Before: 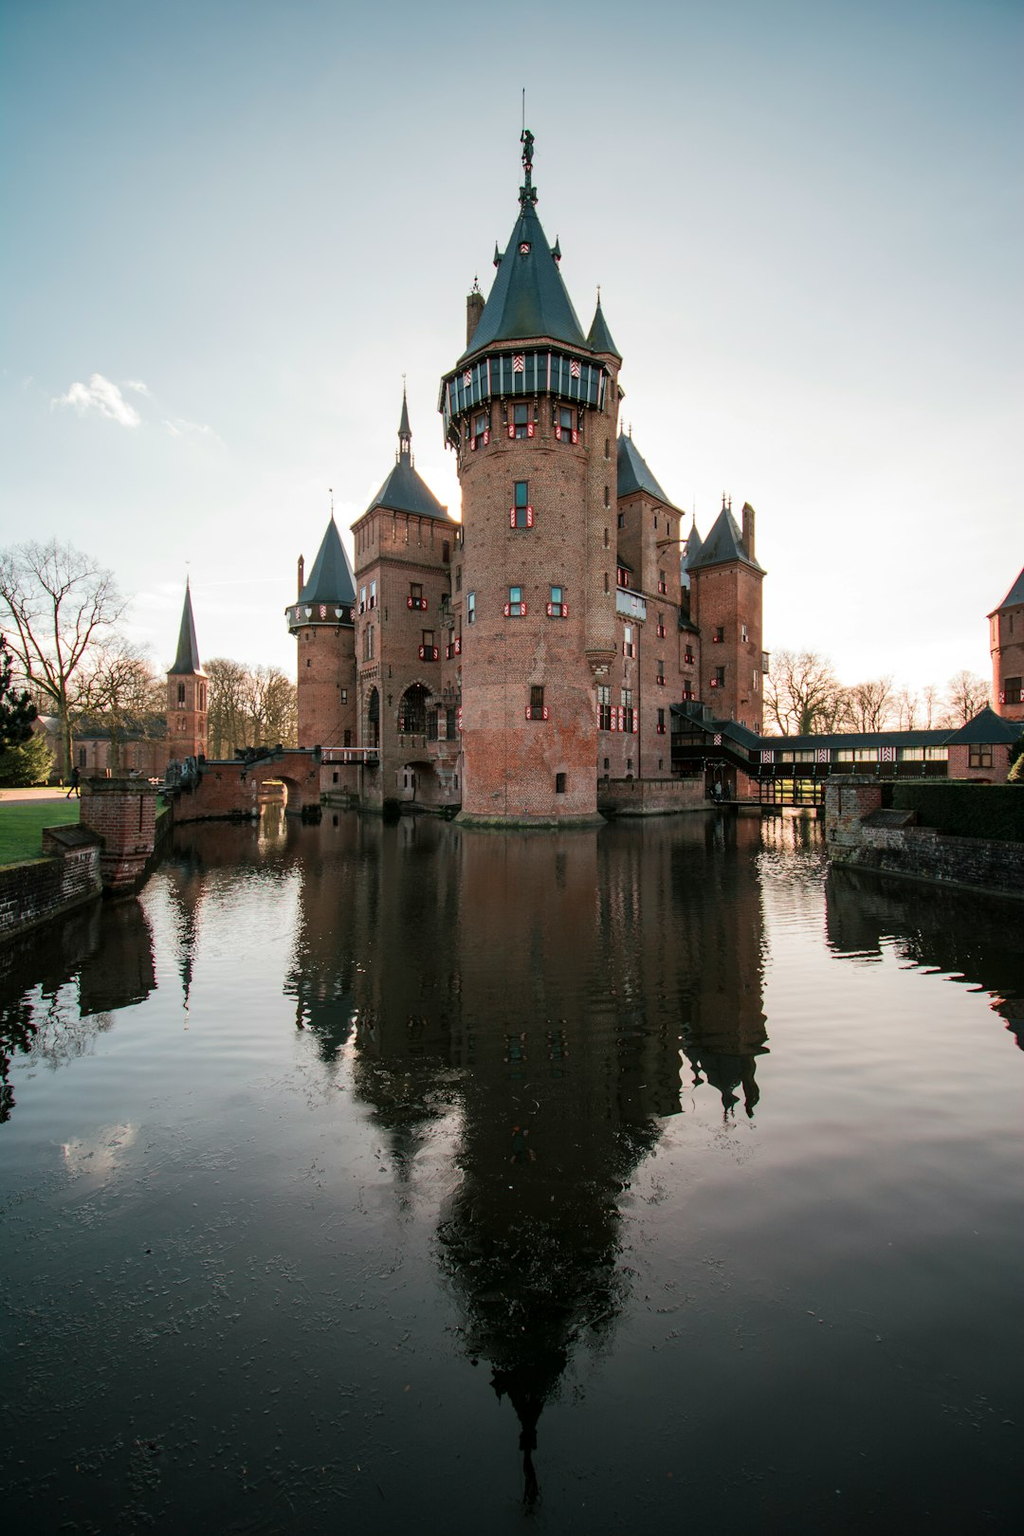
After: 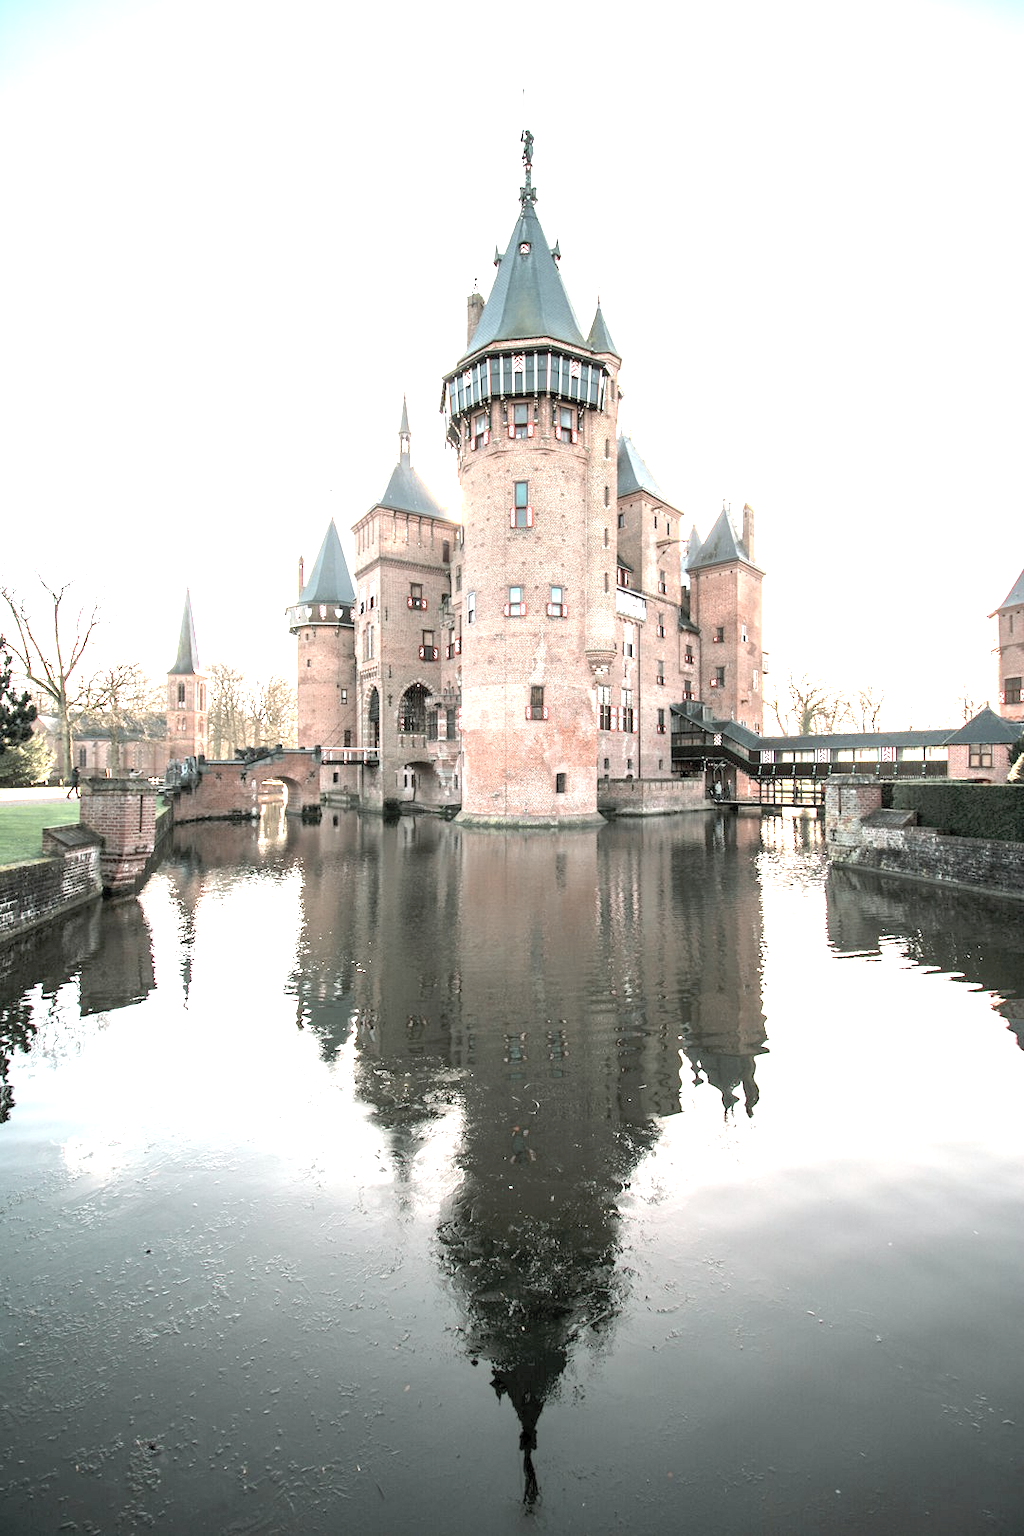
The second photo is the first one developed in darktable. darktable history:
exposure: exposure 2.247 EV, compensate highlight preservation false
contrast brightness saturation: brightness 0.183, saturation -0.51
